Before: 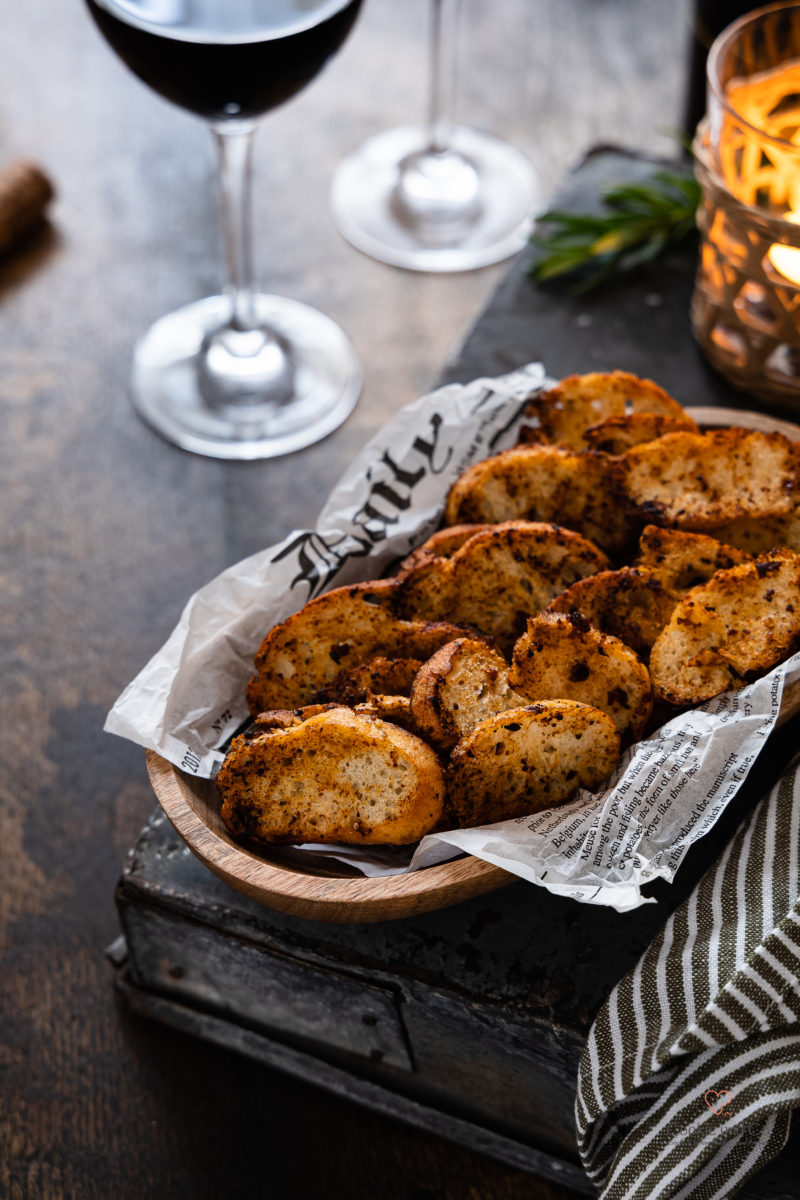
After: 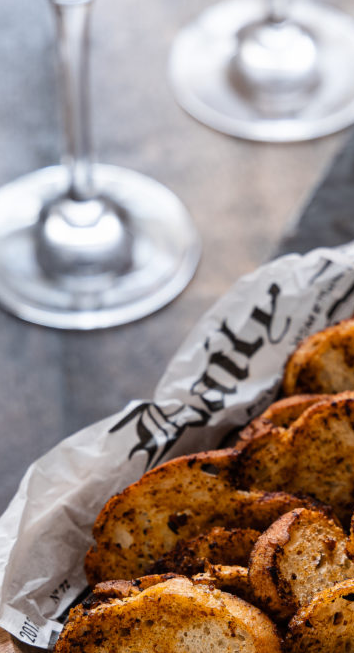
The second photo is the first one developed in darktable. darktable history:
exposure: compensate exposure bias true, compensate highlight preservation false
crop: left 20.317%, top 10.916%, right 35.393%, bottom 34.61%
